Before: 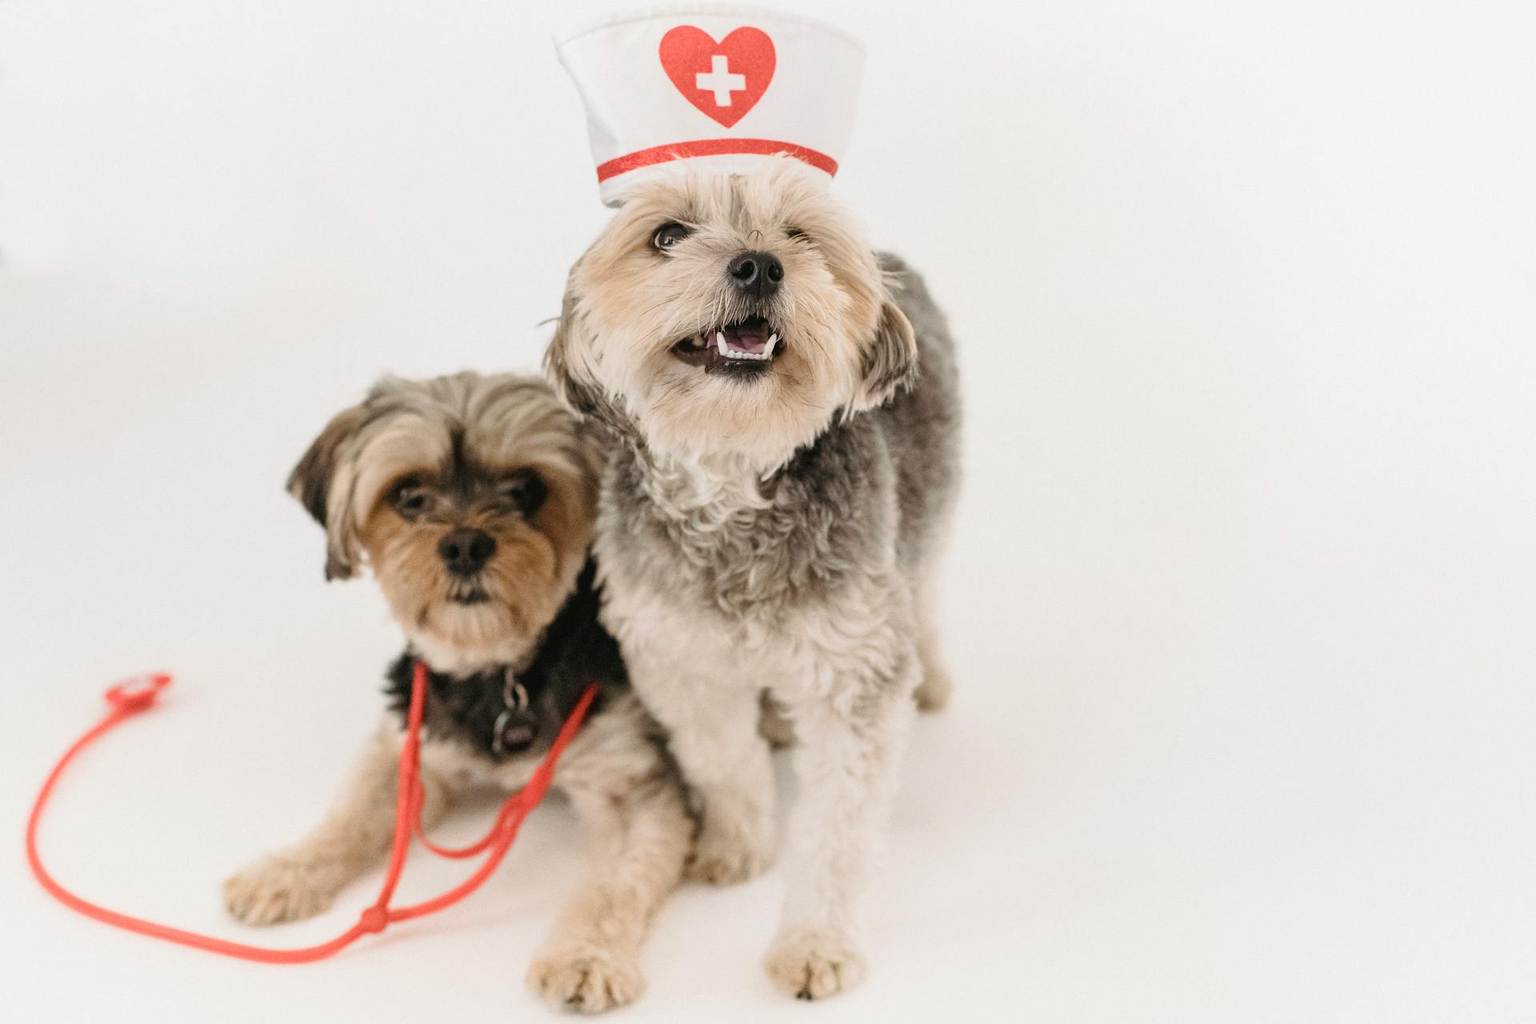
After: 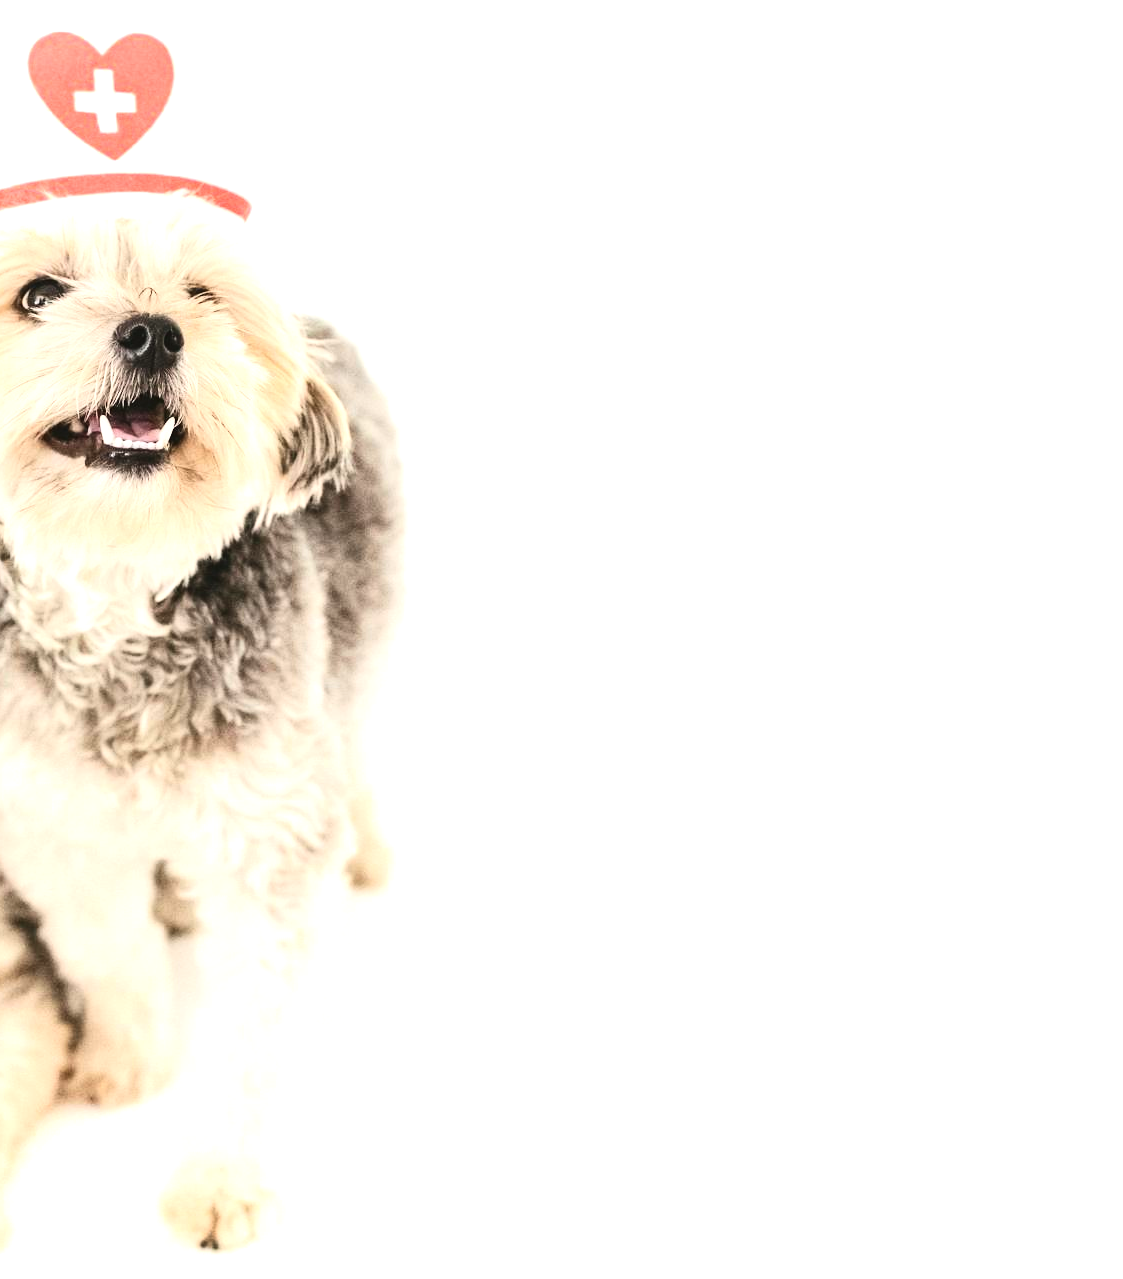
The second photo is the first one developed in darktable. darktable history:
color correction: highlights b* 0.023, saturation 1.09
contrast brightness saturation: contrast 0.271
exposure: black level correction -0.005, exposure 1.002 EV, compensate highlight preservation false
crop: left 41.508%
